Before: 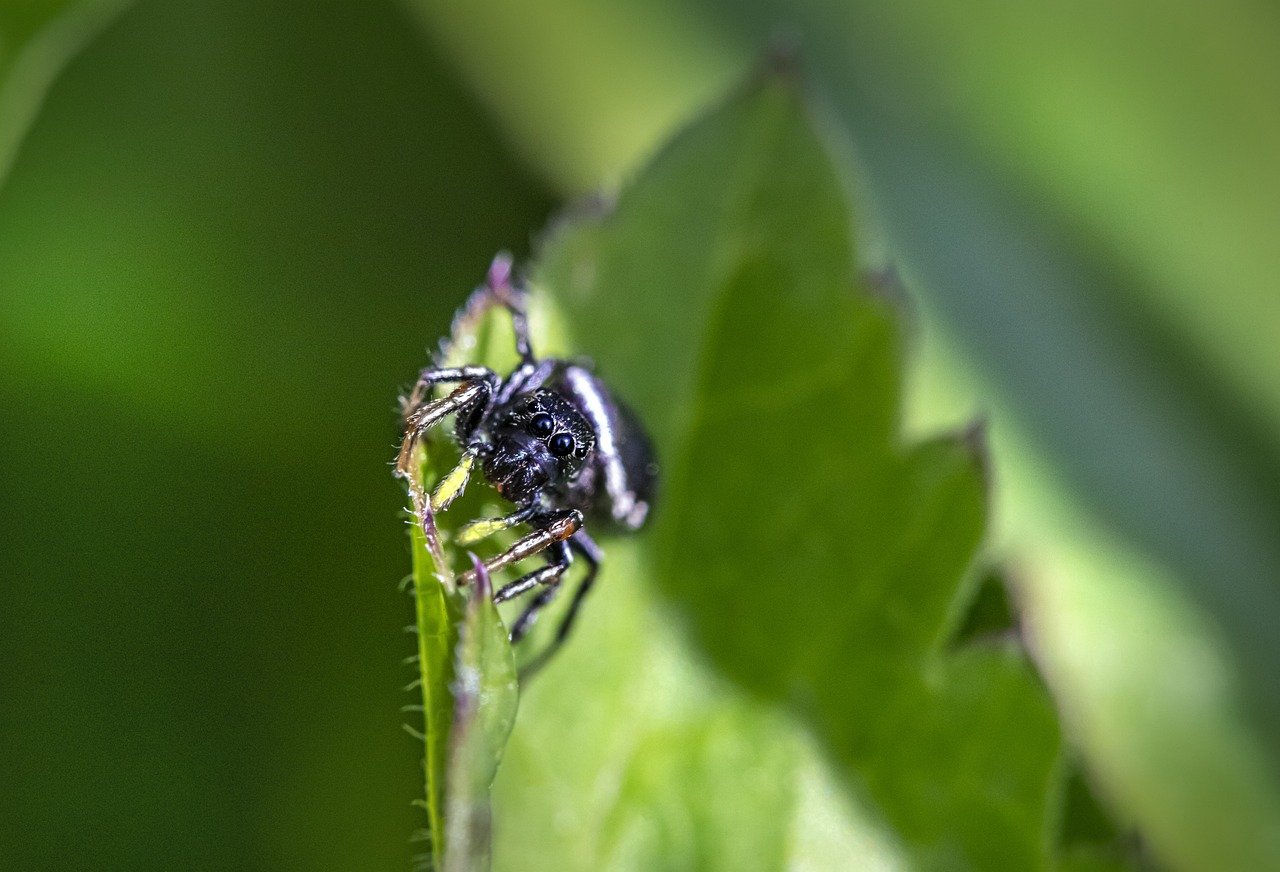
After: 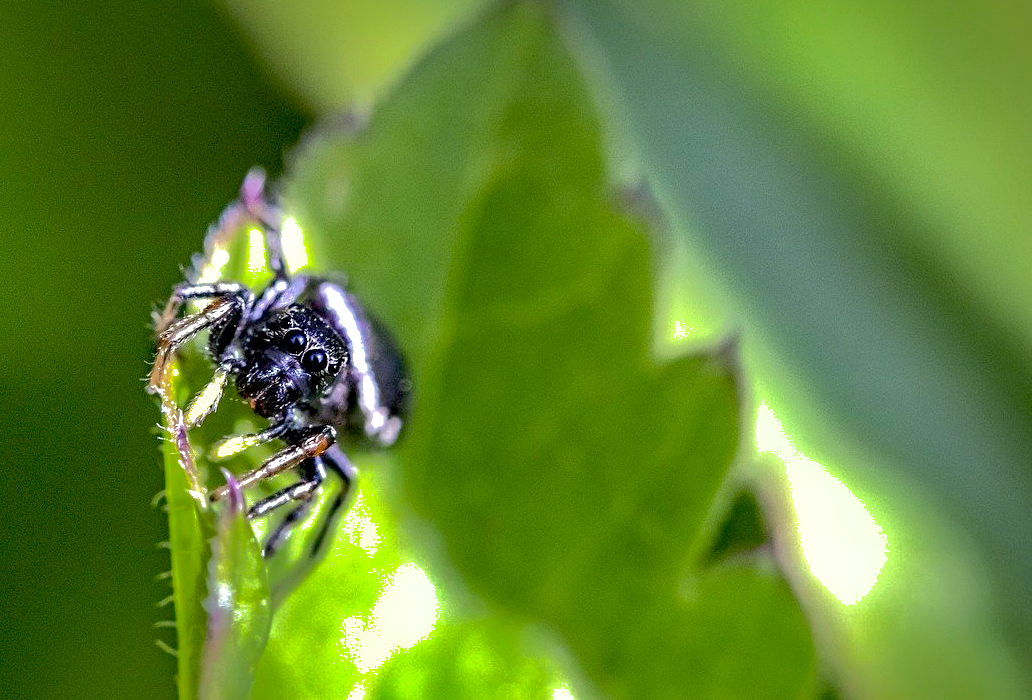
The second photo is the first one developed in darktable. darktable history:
shadows and highlights: shadows 38.54, highlights -76.24
crop: left 19.343%, top 9.66%, right 0%, bottom 9.737%
exposure: black level correction 0.012, exposure 0.703 EV, compensate highlight preservation false
